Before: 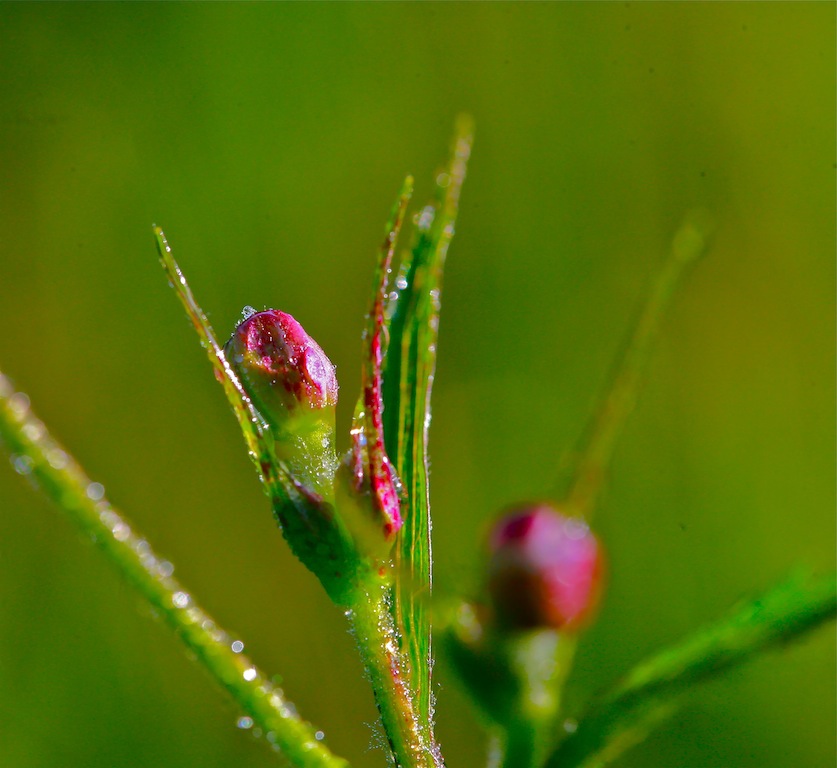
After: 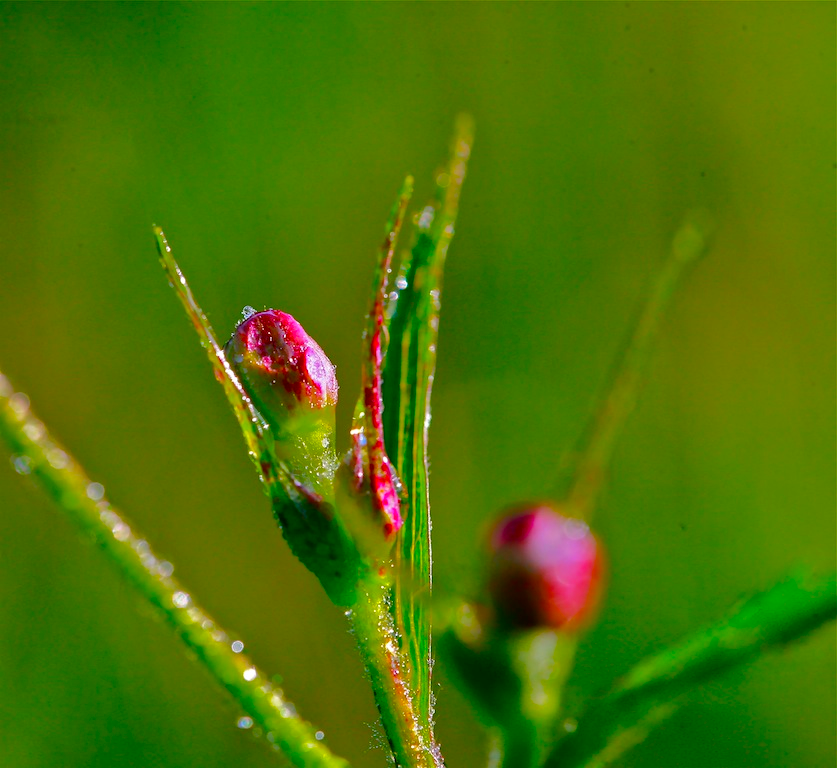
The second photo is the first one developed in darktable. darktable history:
shadows and highlights: soften with gaussian
color correction: highlights b* -0.02, saturation 1.28
exposure: exposure 0.025 EV, compensate highlight preservation false
